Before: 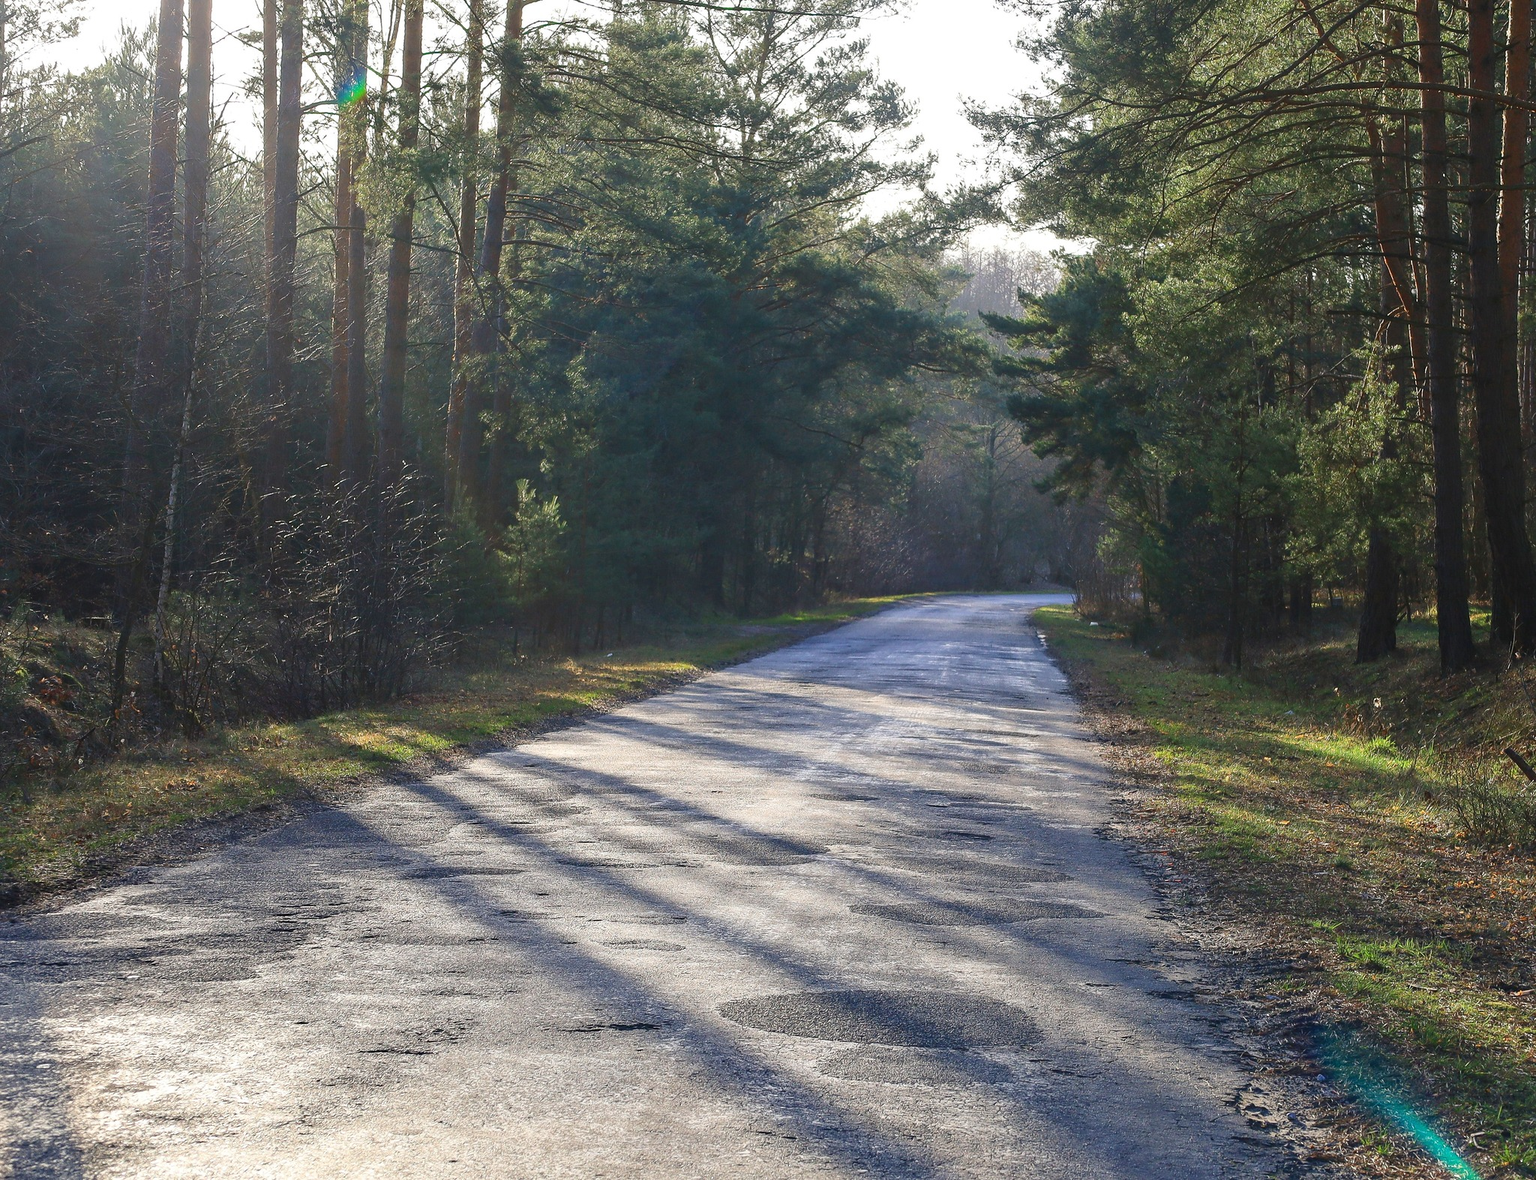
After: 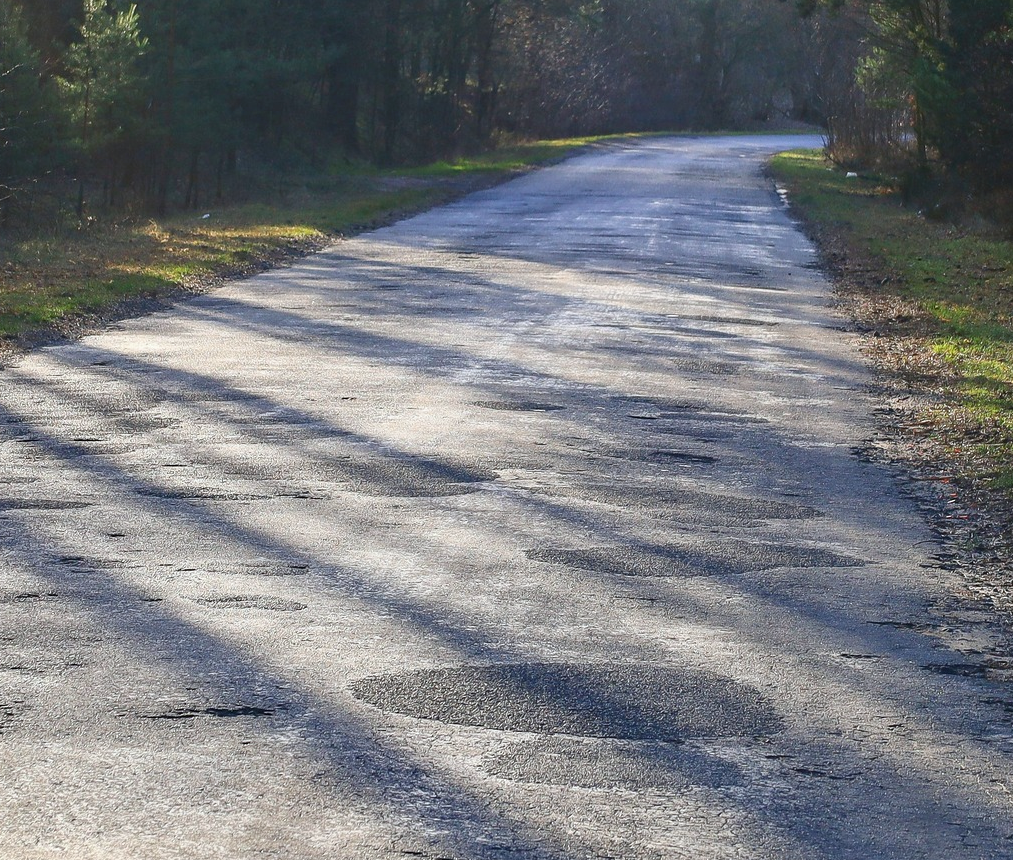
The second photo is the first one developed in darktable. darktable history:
crop: left 29.672%, top 41.786%, right 20.851%, bottom 3.487%
white balance: red 0.986, blue 1.01
